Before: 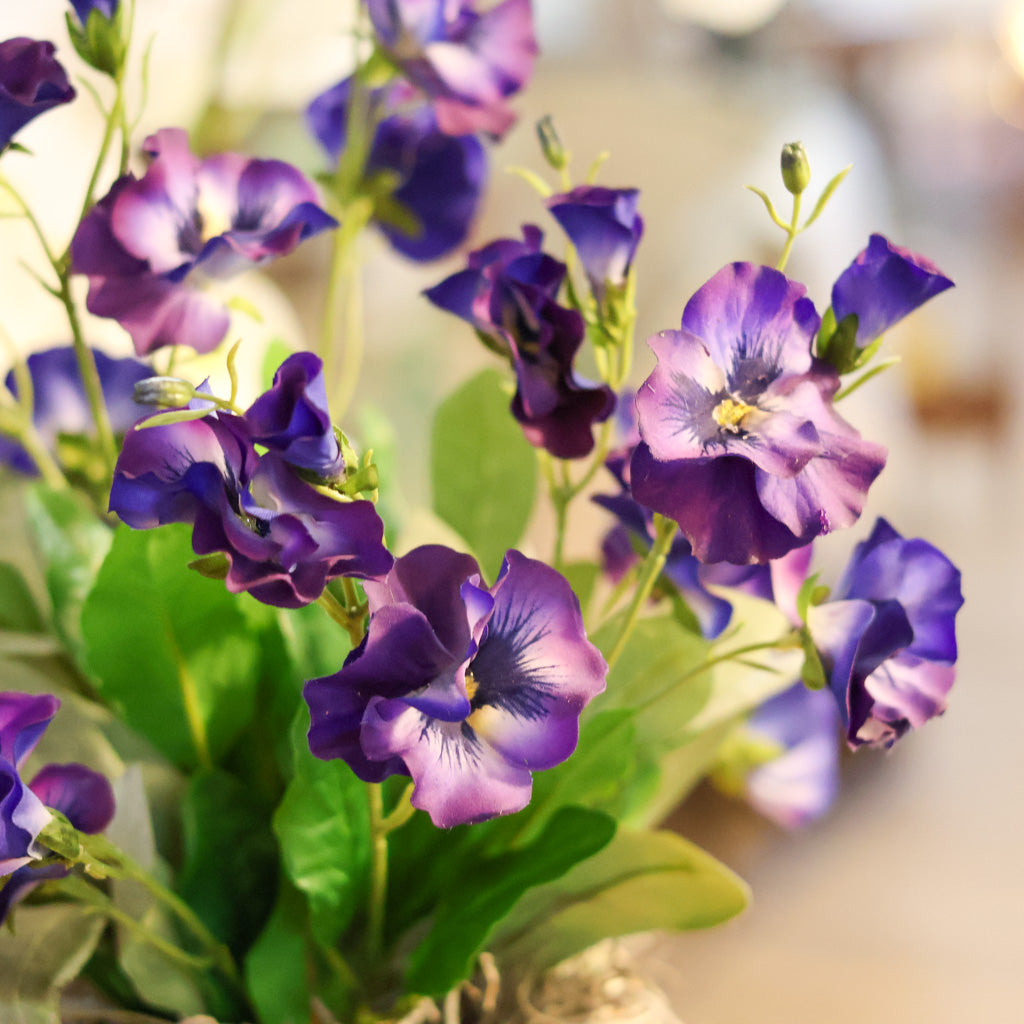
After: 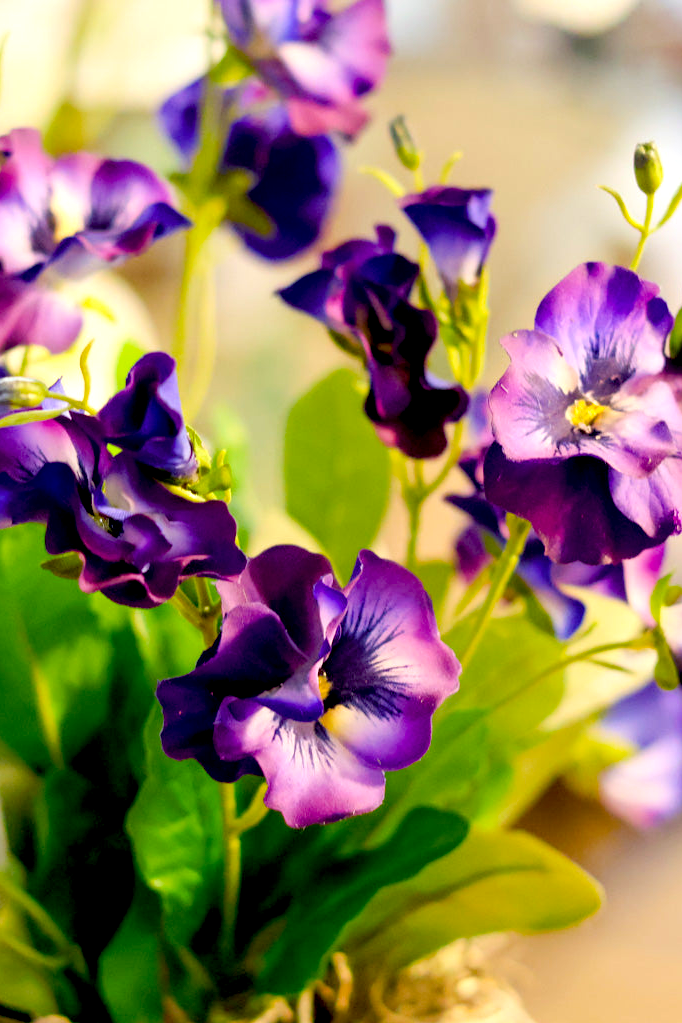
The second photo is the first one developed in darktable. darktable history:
exposure: black level correction 0.025, exposure 0.182 EV, compensate highlight preservation false
crop and rotate: left 14.385%, right 18.948%
color balance rgb: perceptual saturation grading › global saturation 25%, global vibrance 20%
